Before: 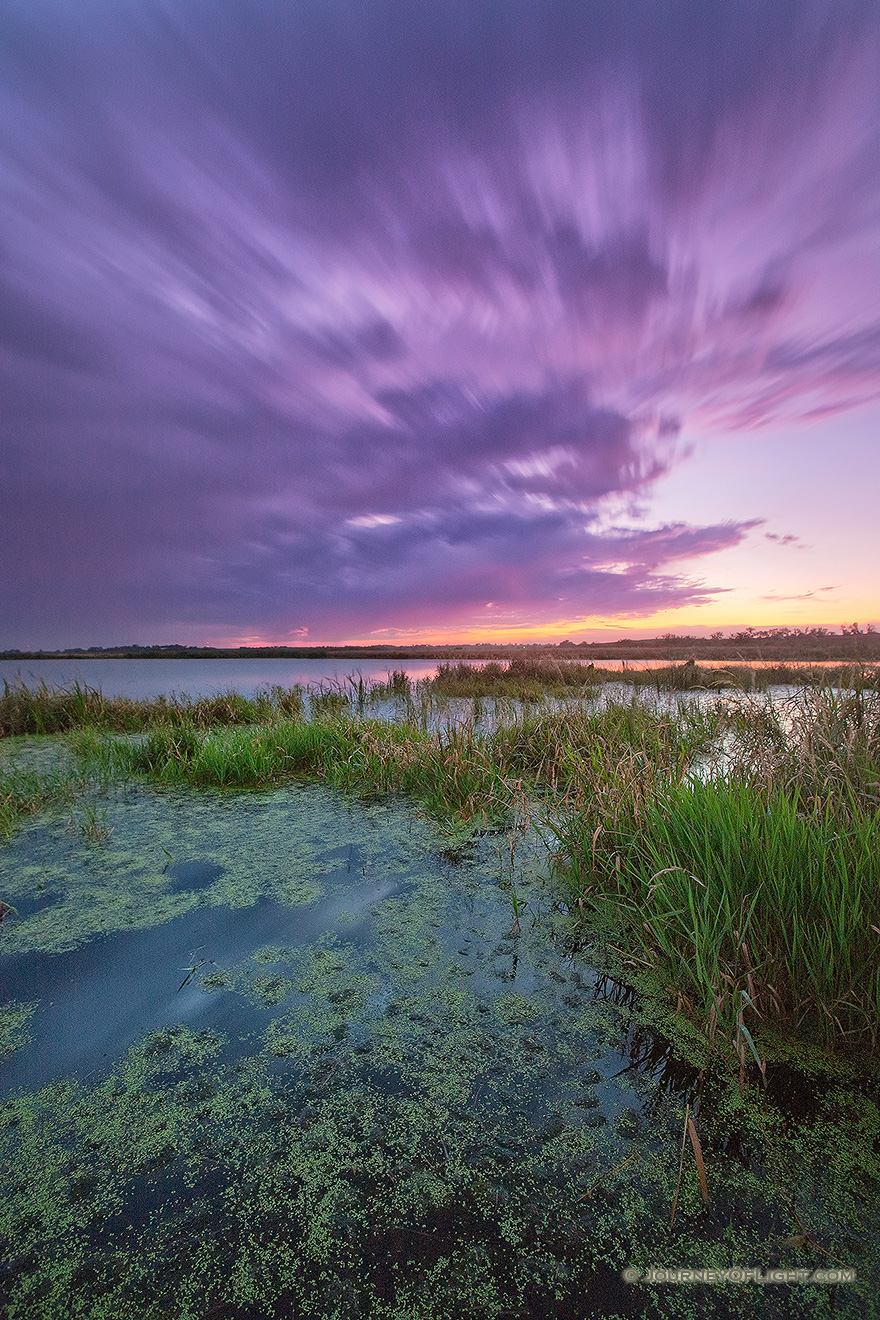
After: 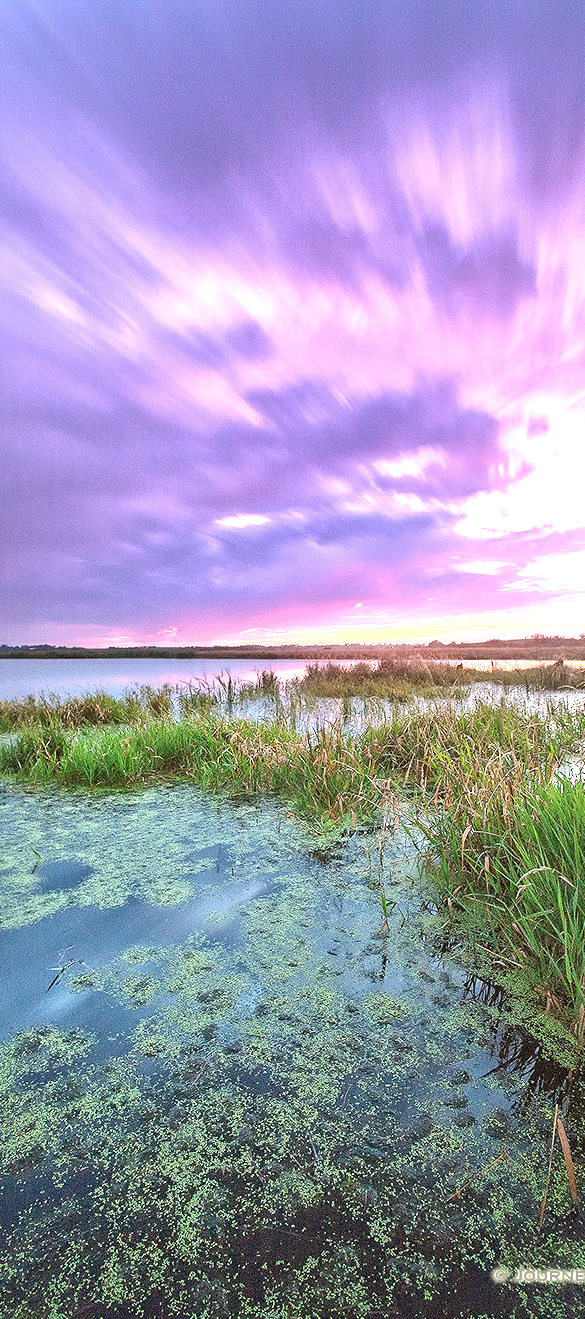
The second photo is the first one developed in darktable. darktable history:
crop and rotate: left 15.021%, right 18.461%
contrast brightness saturation: saturation -0.057
exposure: black level correction 0, exposure 1.488 EV, compensate exposure bias true, compensate highlight preservation false
